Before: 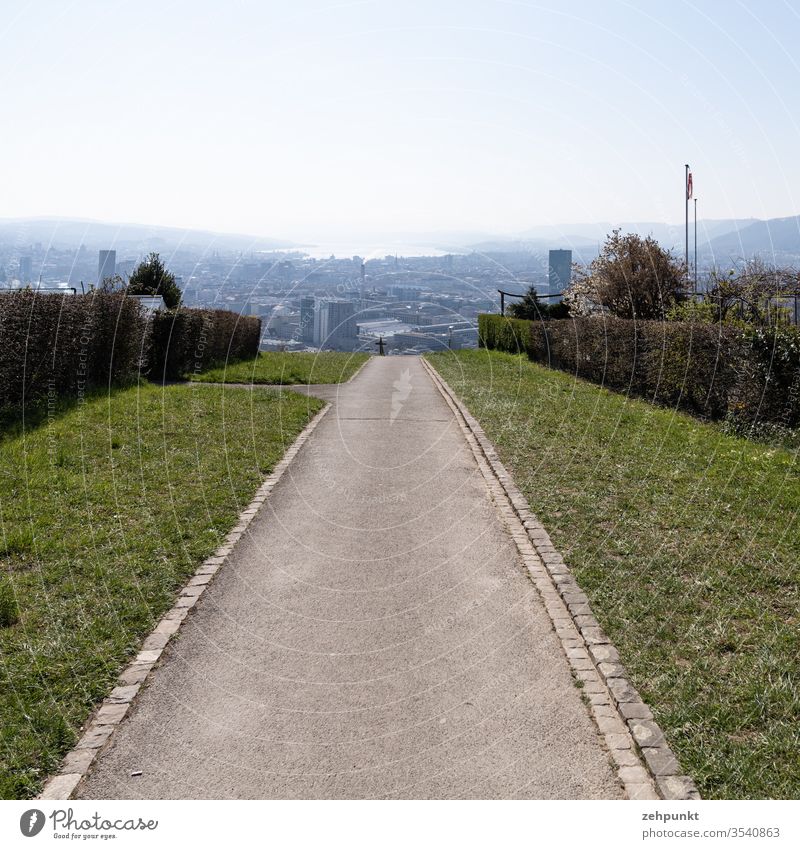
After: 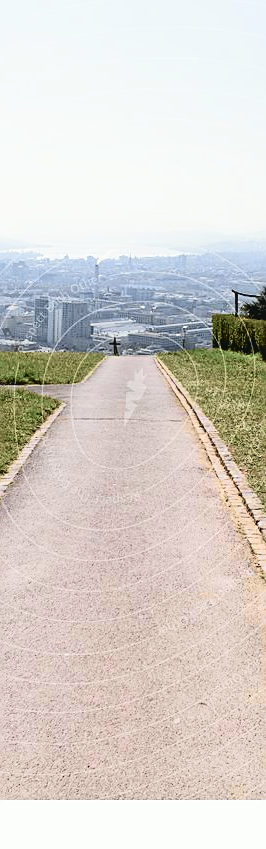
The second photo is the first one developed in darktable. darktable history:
tone curve: curves: ch0 [(0, 0.039) (0.113, 0.081) (0.204, 0.204) (0.498, 0.608) (0.709, 0.819) (0.984, 0.961)]; ch1 [(0, 0) (0.172, 0.123) (0.317, 0.272) (0.414, 0.382) (0.476, 0.479) (0.505, 0.501) (0.528, 0.54) (0.618, 0.647) (0.709, 0.764) (1, 1)]; ch2 [(0, 0) (0.411, 0.424) (0.492, 0.502) (0.521, 0.513) (0.537, 0.57) (0.686, 0.638) (1, 1)], color space Lab, independent channels, preserve colors none
crop: left 33.36%, right 33.36%
exposure: exposure 0.197 EV, compensate highlight preservation false
sharpen: on, module defaults
